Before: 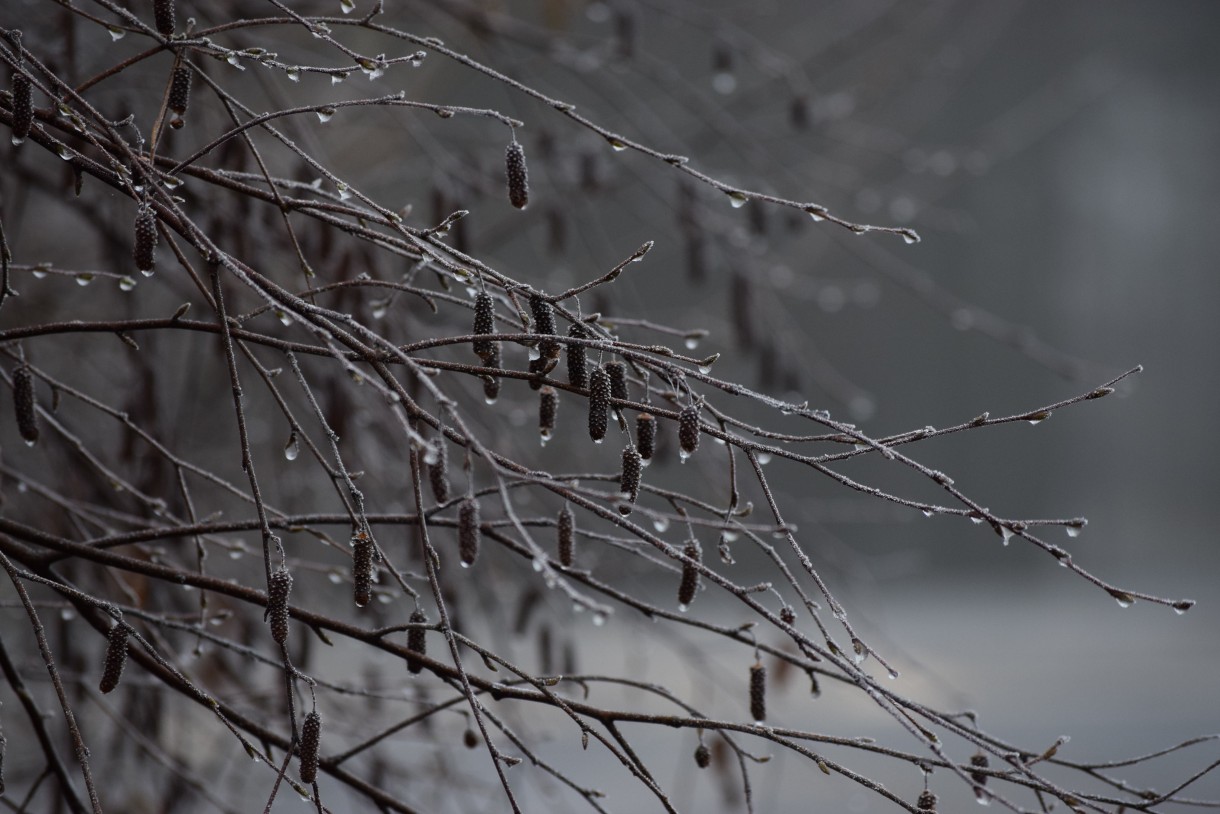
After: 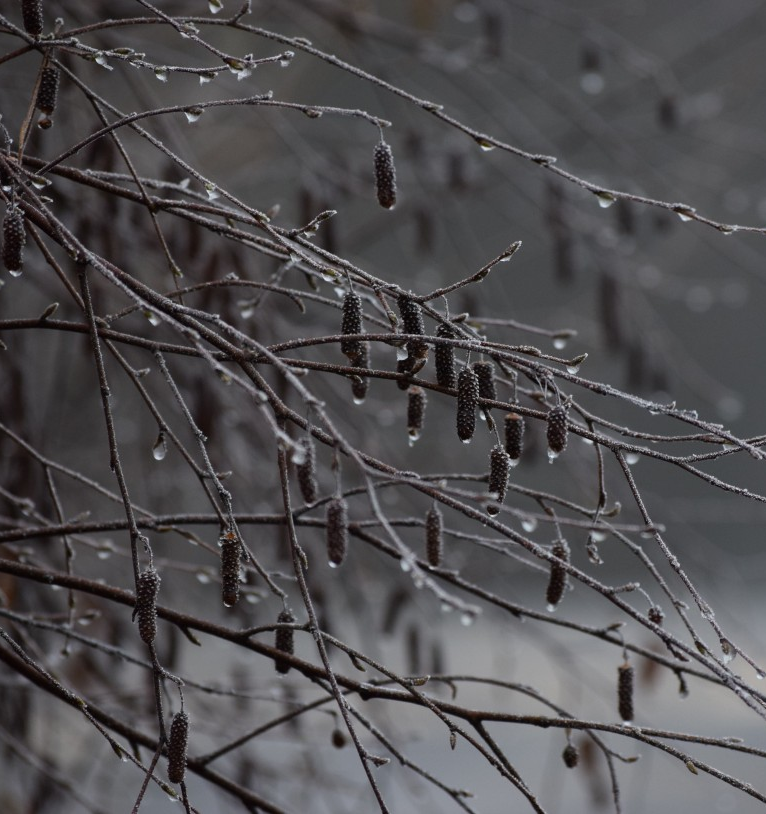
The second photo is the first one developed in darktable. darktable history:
crop: left 10.878%, right 26.315%
